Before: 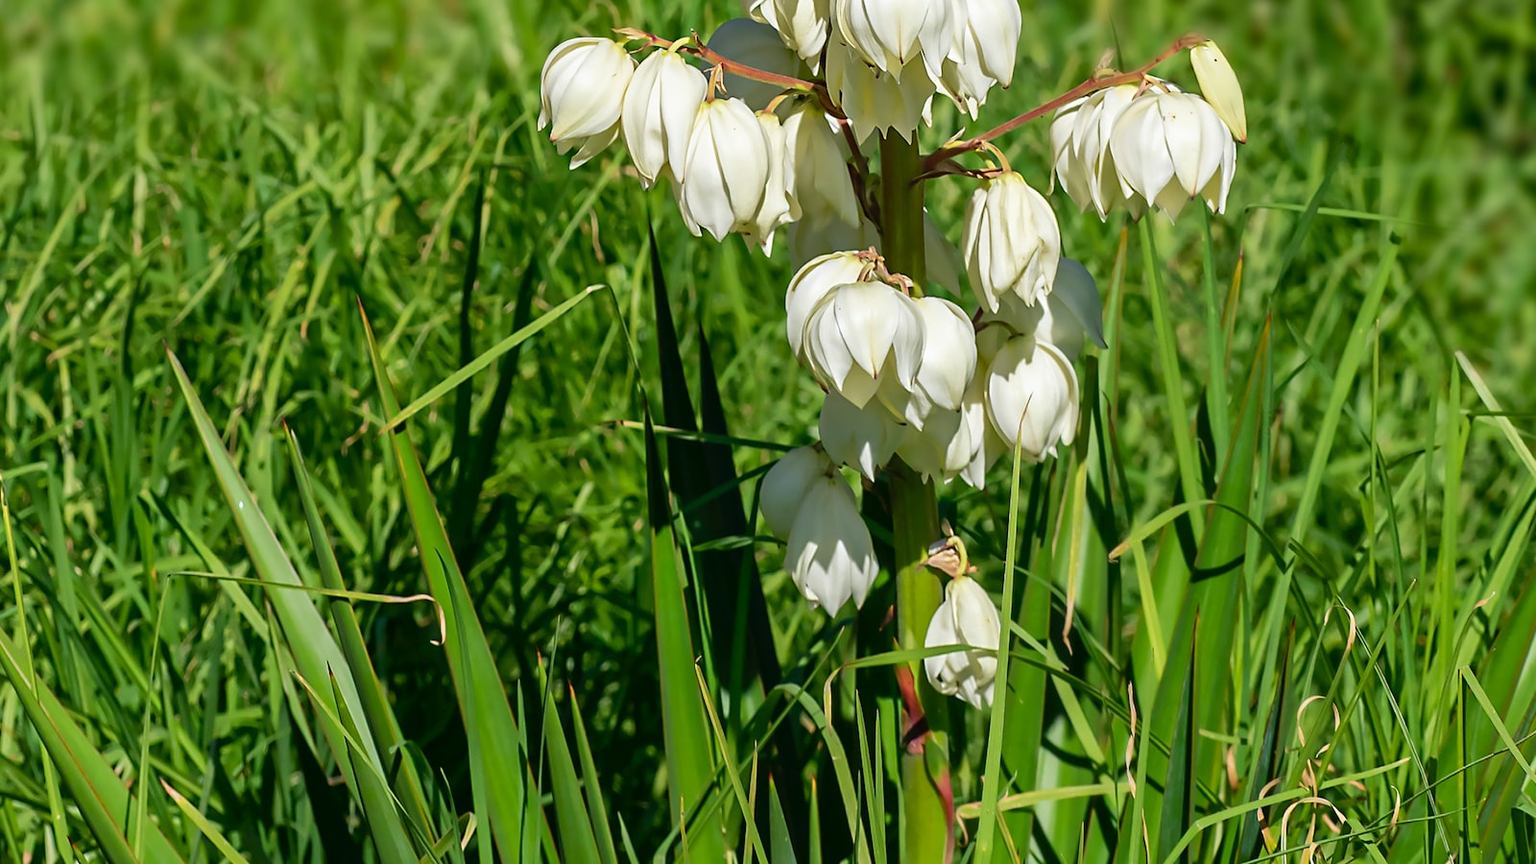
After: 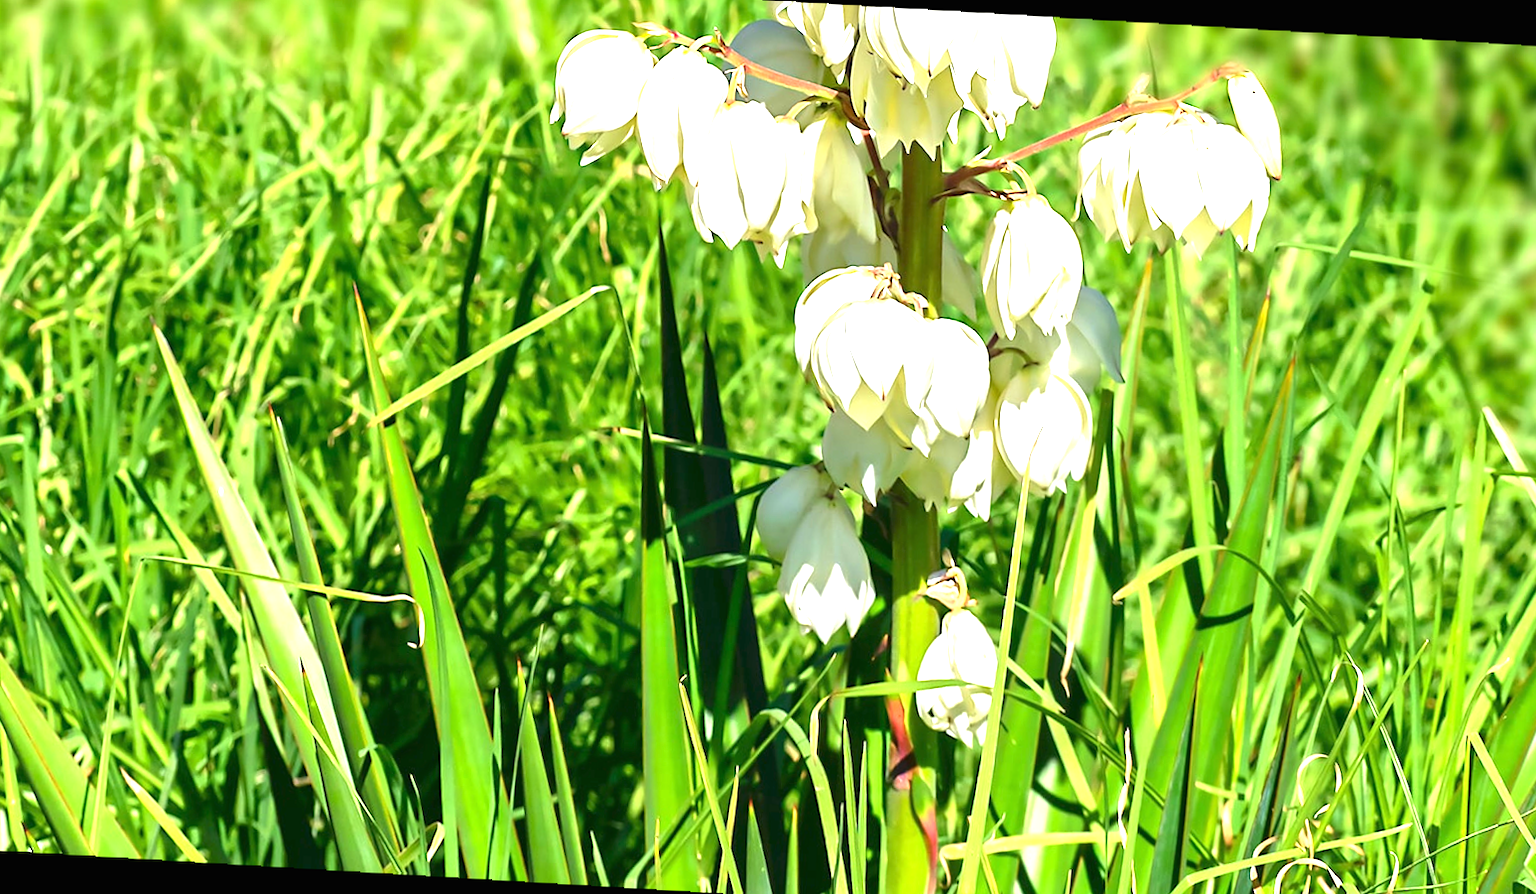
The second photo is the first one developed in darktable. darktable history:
exposure: black level correction 0, exposure 1.7 EV, compensate exposure bias true, compensate highlight preservation false
rotate and perspective: rotation 1.72°, automatic cropping off
crop and rotate: angle -1.69°
